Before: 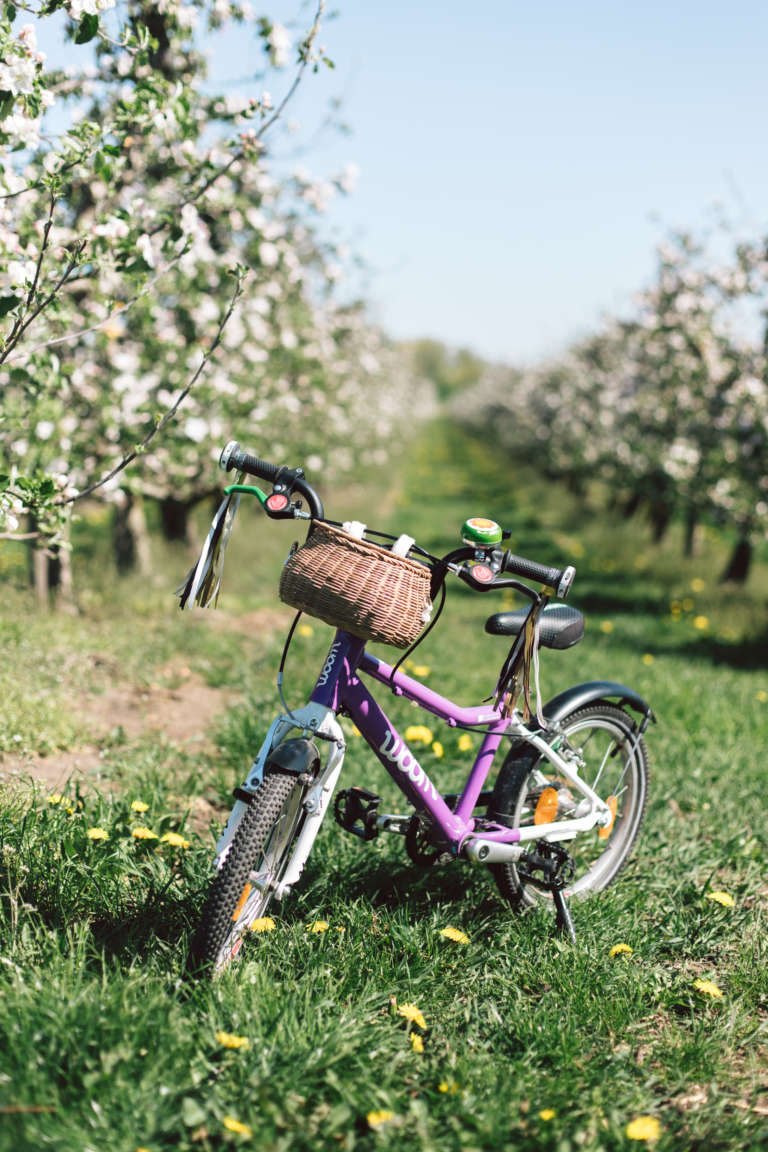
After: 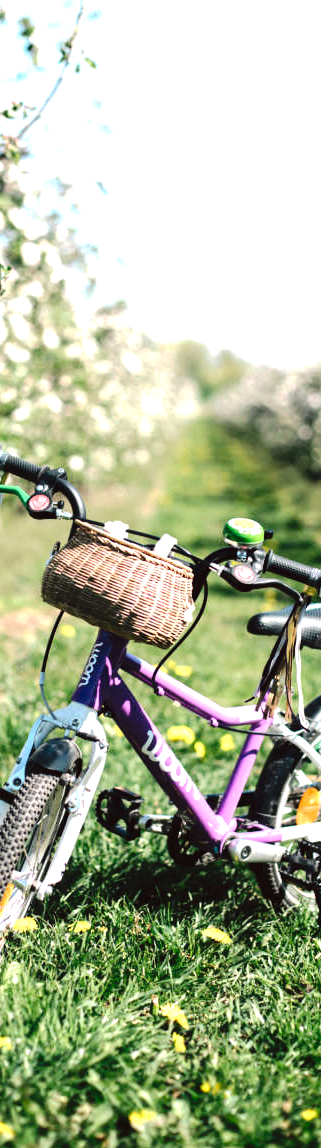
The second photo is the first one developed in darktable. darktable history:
tone equalizer: -8 EV -0.393 EV, -7 EV -0.381 EV, -6 EV -0.369 EV, -5 EV -0.256 EV, -3 EV 0.251 EV, -2 EV 0.353 EV, -1 EV 0.377 EV, +0 EV 0.447 EV, edges refinement/feathering 500, mask exposure compensation -1.57 EV, preserve details no
crop: left 31.002%, right 27.148%
exposure: black level correction 0, exposure 0.499 EV, compensate highlight preservation false
tone curve: curves: ch0 [(0, 0) (0.003, 0.005) (0.011, 0.006) (0.025, 0.013) (0.044, 0.027) (0.069, 0.042) (0.1, 0.06) (0.136, 0.085) (0.177, 0.118) (0.224, 0.171) (0.277, 0.239) (0.335, 0.314) (0.399, 0.394) (0.468, 0.473) (0.543, 0.552) (0.623, 0.64) (0.709, 0.718) (0.801, 0.801) (0.898, 0.882) (1, 1)], preserve colors none
